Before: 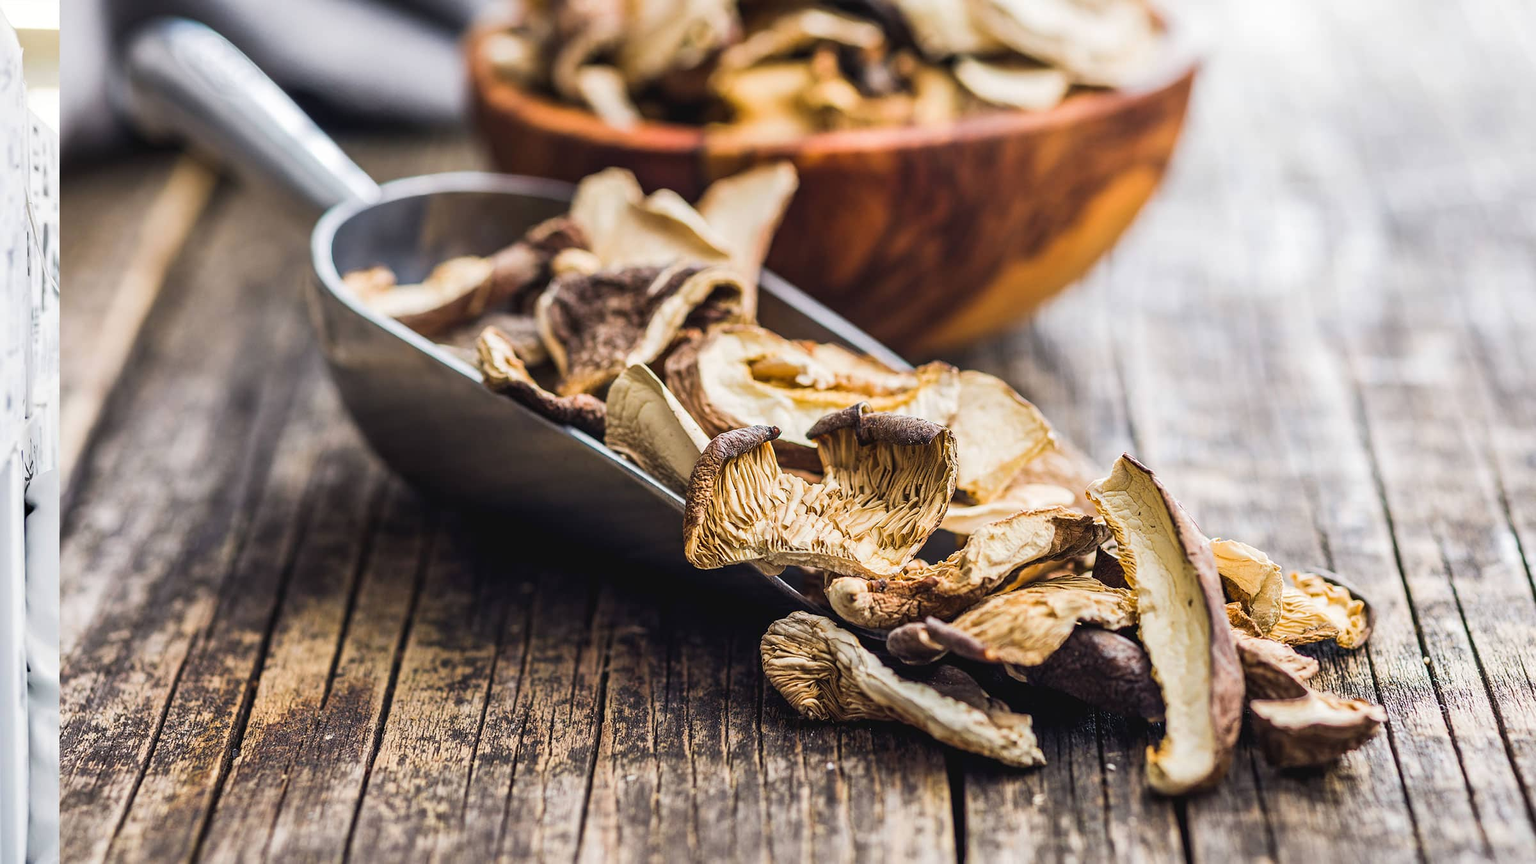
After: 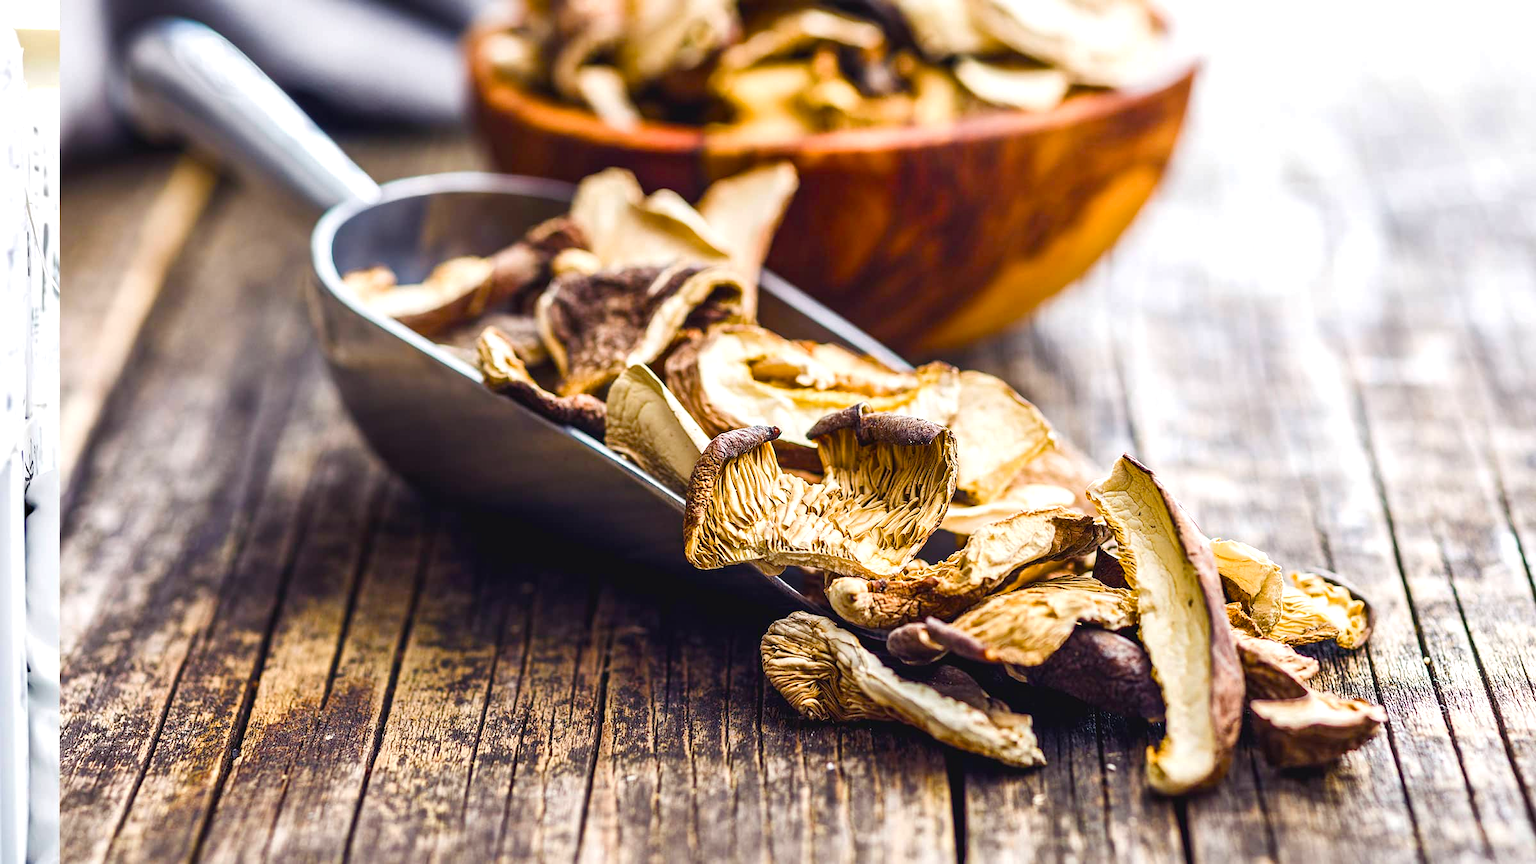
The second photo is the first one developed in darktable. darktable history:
color balance rgb: shadows lift › chroma 3.1%, shadows lift › hue 279.8°, perceptual saturation grading › global saturation 20%, perceptual saturation grading › highlights -25.227%, perceptual saturation grading › shadows 49.401%, perceptual brilliance grading › highlights 10.233%, perceptual brilliance grading › mid-tones 5.746%, global vibrance 20%
